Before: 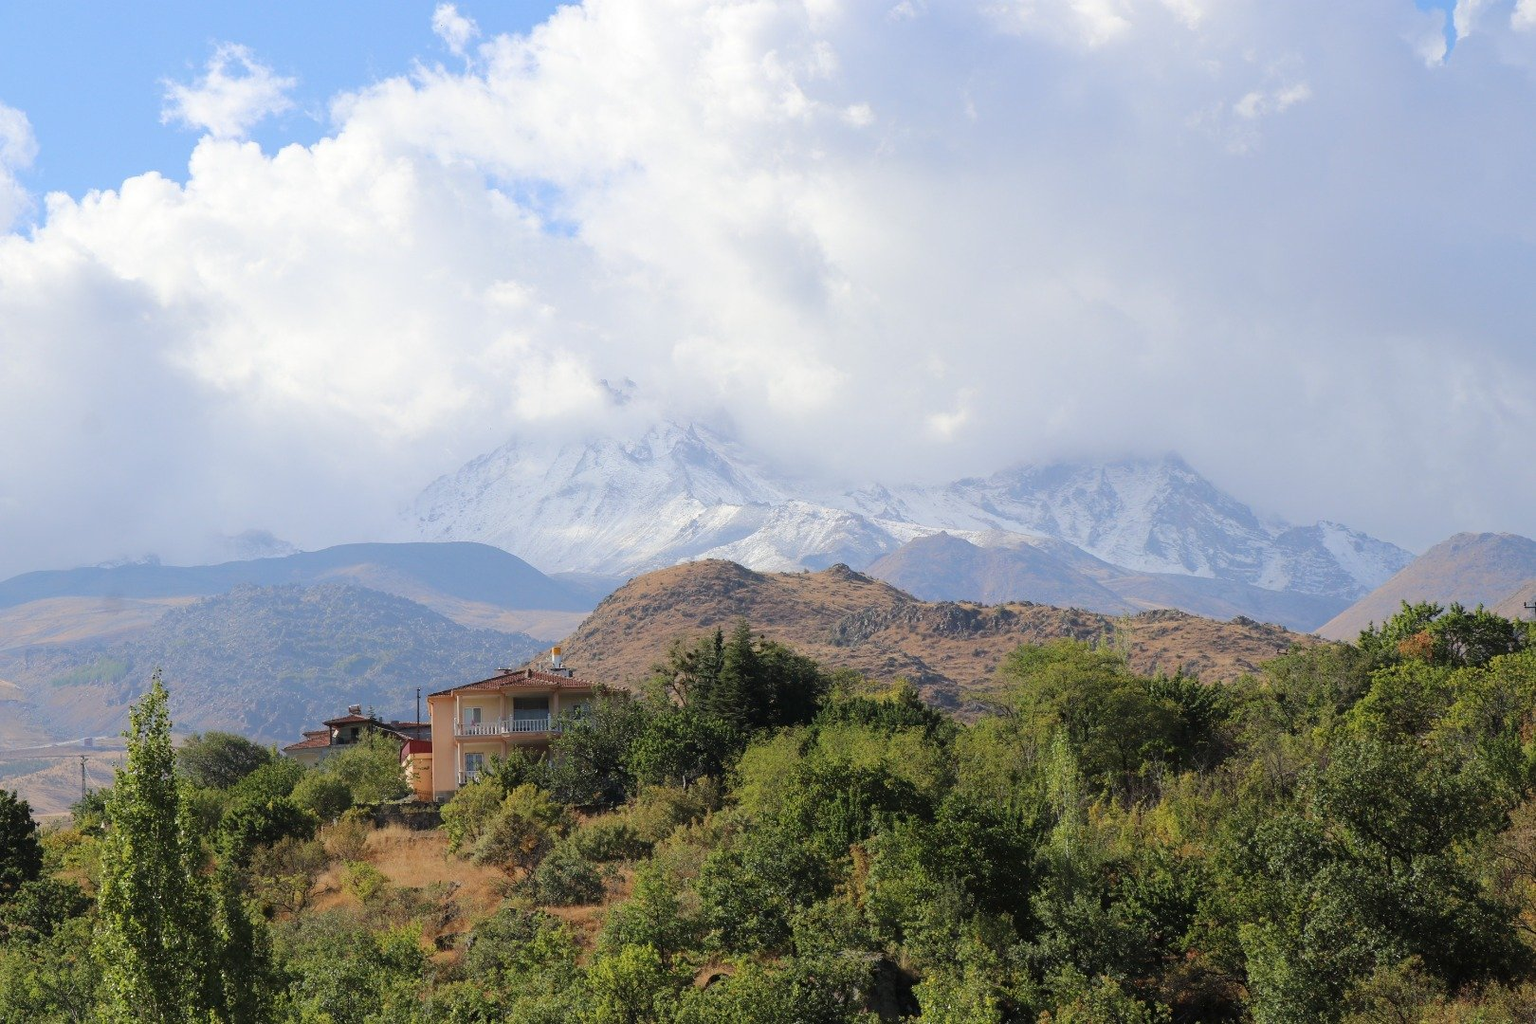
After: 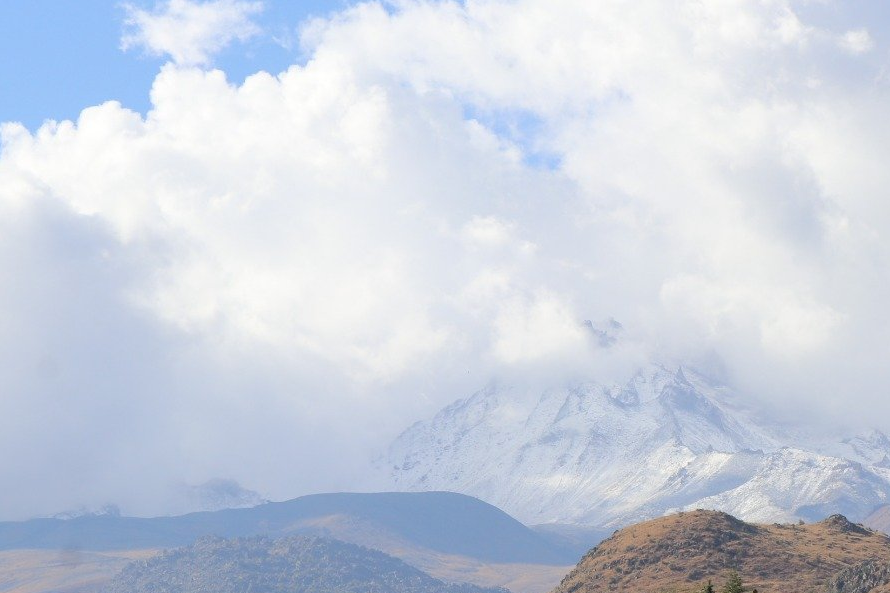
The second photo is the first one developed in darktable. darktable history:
crop and rotate: left 3.028%, top 7.482%, right 41.998%, bottom 37.543%
